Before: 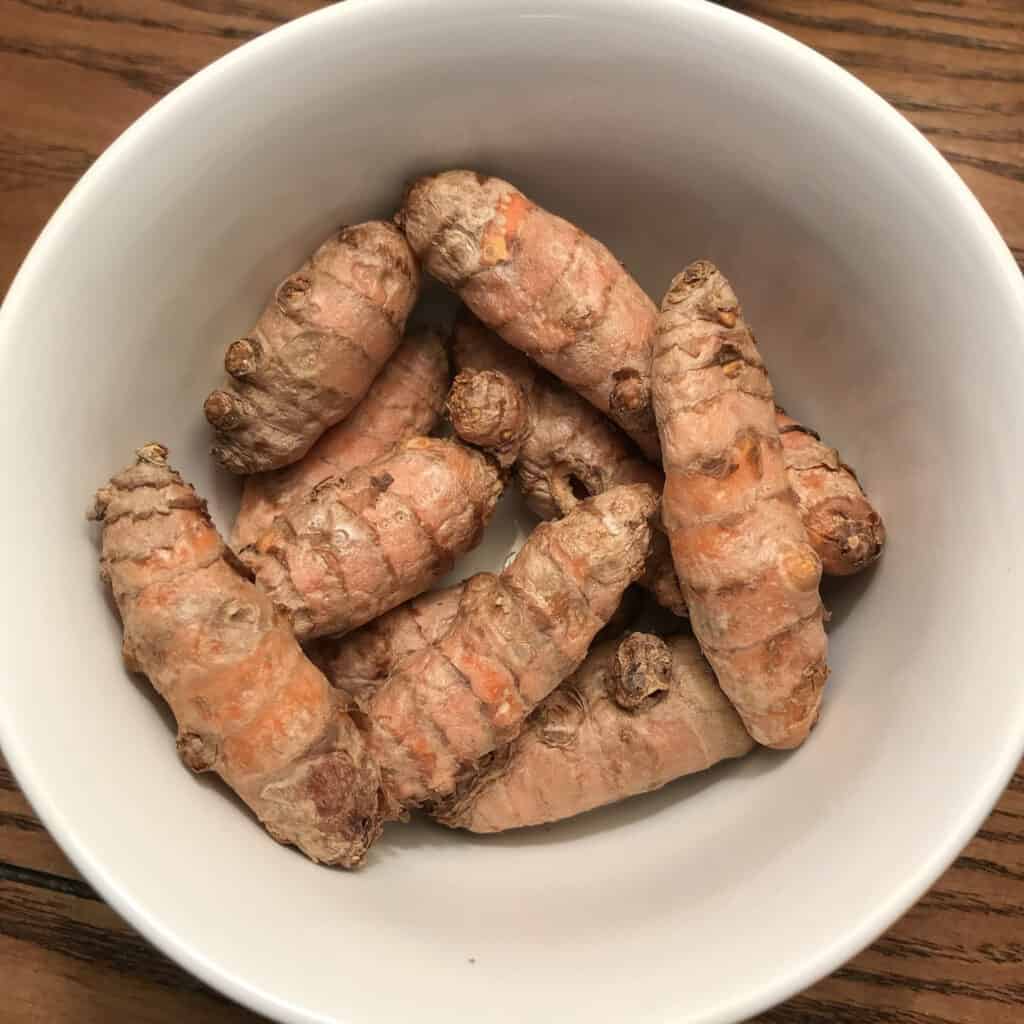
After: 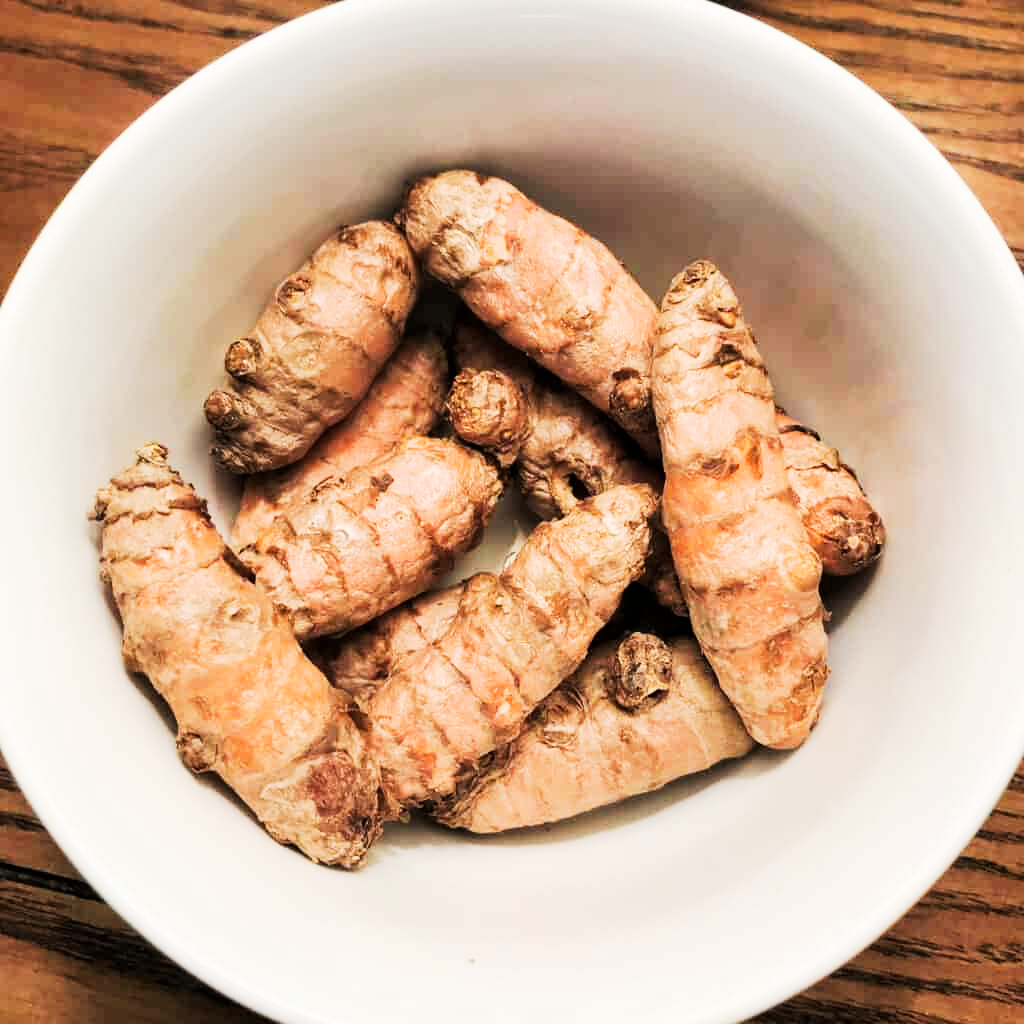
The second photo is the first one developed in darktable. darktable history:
tone curve: curves: ch0 [(0, 0) (0.003, 0.003) (0.011, 0.012) (0.025, 0.023) (0.044, 0.04) (0.069, 0.056) (0.1, 0.082) (0.136, 0.107) (0.177, 0.144) (0.224, 0.186) (0.277, 0.237) (0.335, 0.297) (0.399, 0.37) (0.468, 0.465) (0.543, 0.567) (0.623, 0.68) (0.709, 0.782) (0.801, 0.86) (0.898, 0.924) (1, 1)], preserve colors none
filmic rgb: black relative exposure -5.08 EV, white relative exposure 3.51 EV, hardness 3.17, contrast 1.187, highlights saturation mix -49.79%
exposure: black level correction 0, exposure 0.703 EV, compensate highlight preservation false
